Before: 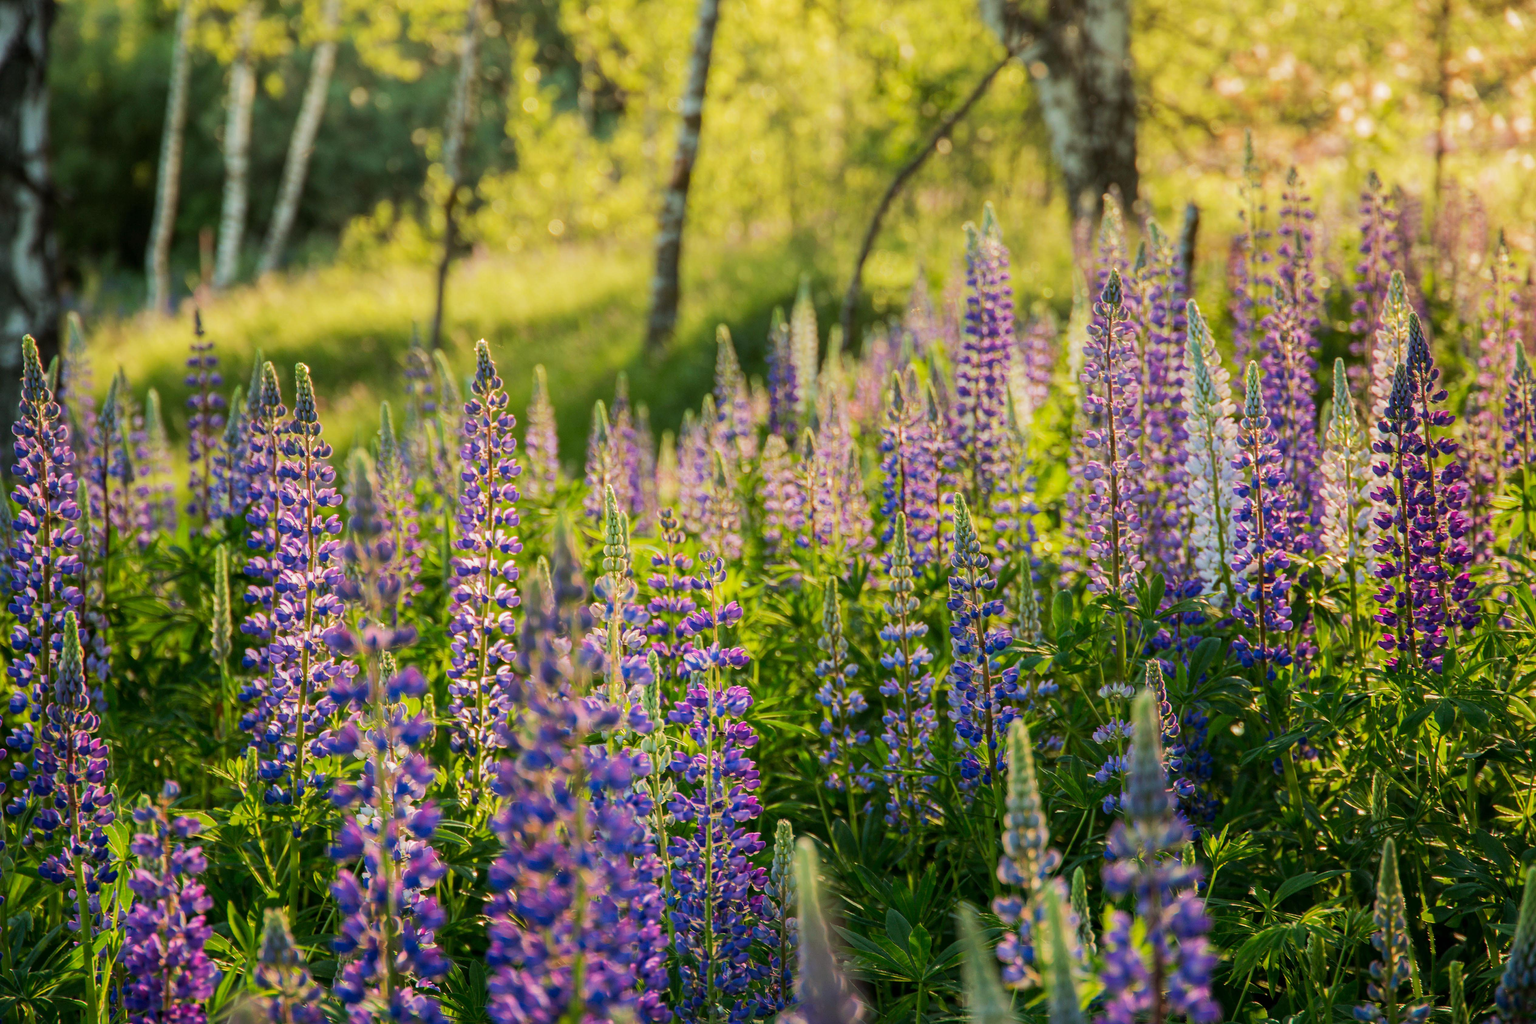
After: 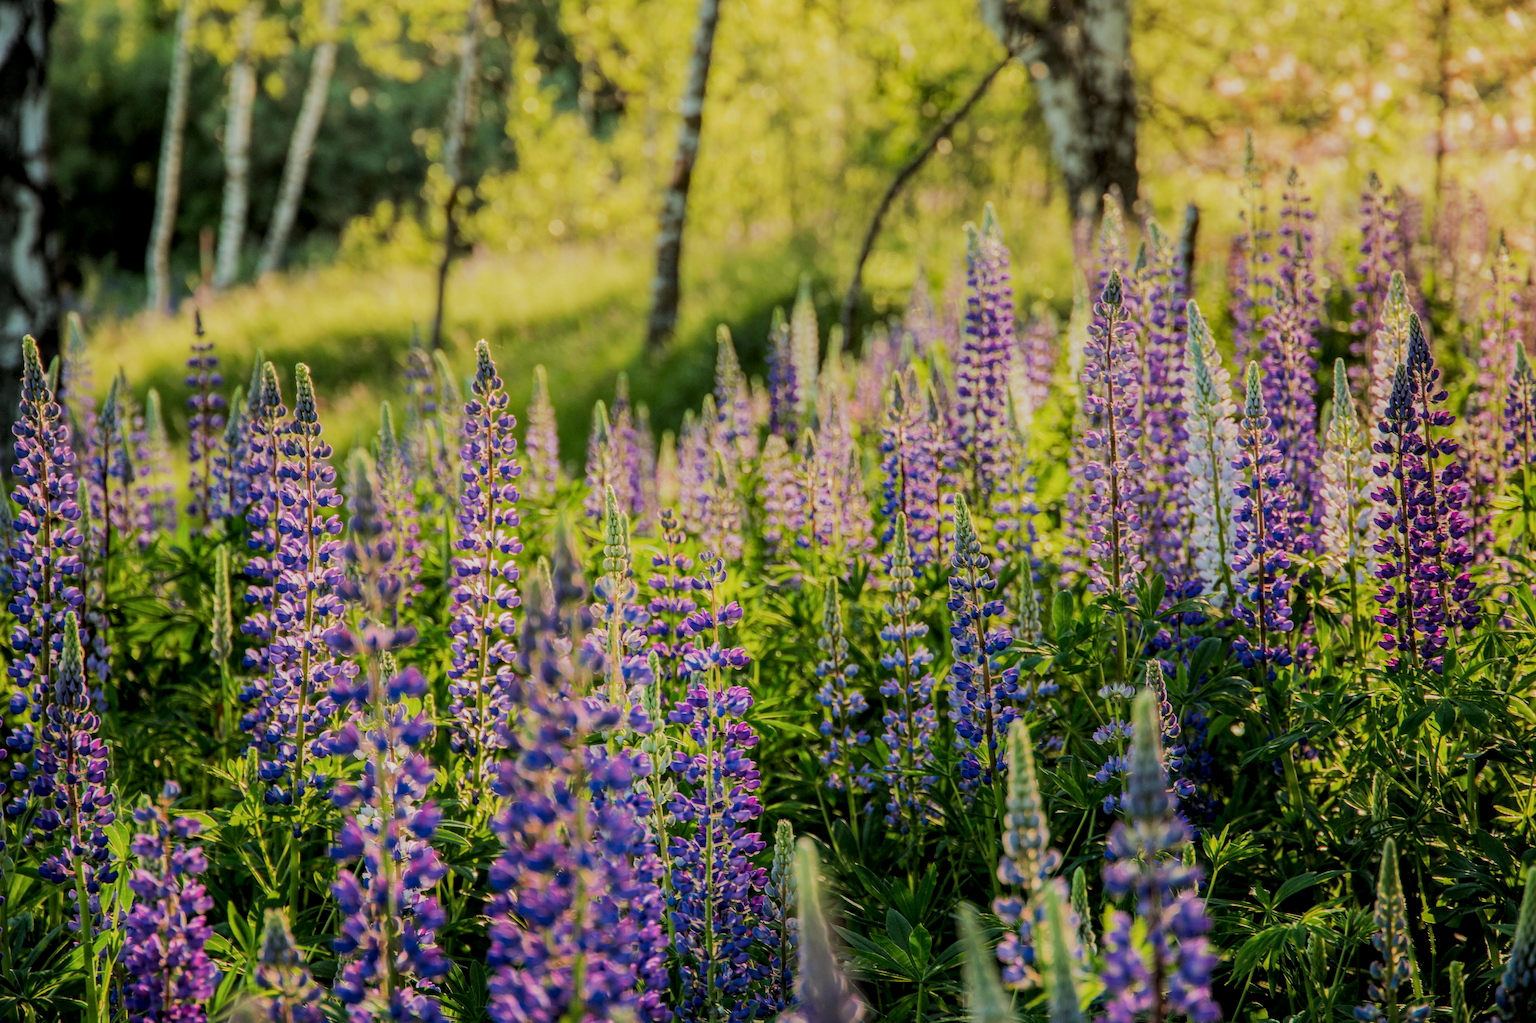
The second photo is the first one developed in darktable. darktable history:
filmic rgb: black relative exposure -7.65 EV, white relative exposure 4.56 EV, hardness 3.61
color zones: curves: ch0 [(0, 0.5) (0.143, 0.5) (0.286, 0.5) (0.429, 0.495) (0.571, 0.437) (0.714, 0.44) (0.857, 0.496) (1, 0.5)]
local contrast: on, module defaults
